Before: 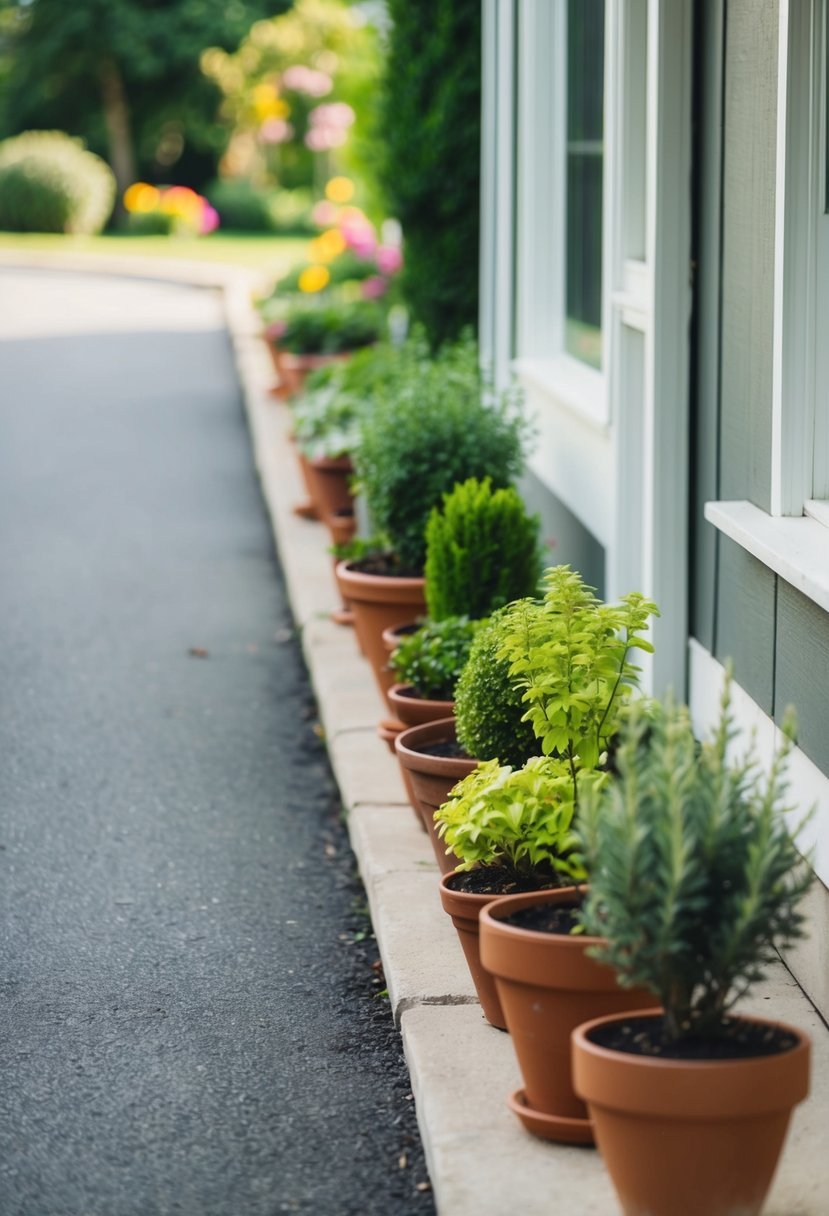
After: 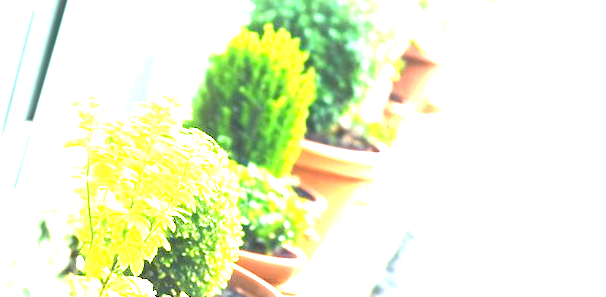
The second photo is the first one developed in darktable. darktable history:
crop and rotate: angle 16.12°, top 30.835%, bottom 35.653%
white balance: red 0.978, blue 0.999
exposure: black level correction 0, exposure 4 EV, compensate exposure bias true, compensate highlight preservation false
